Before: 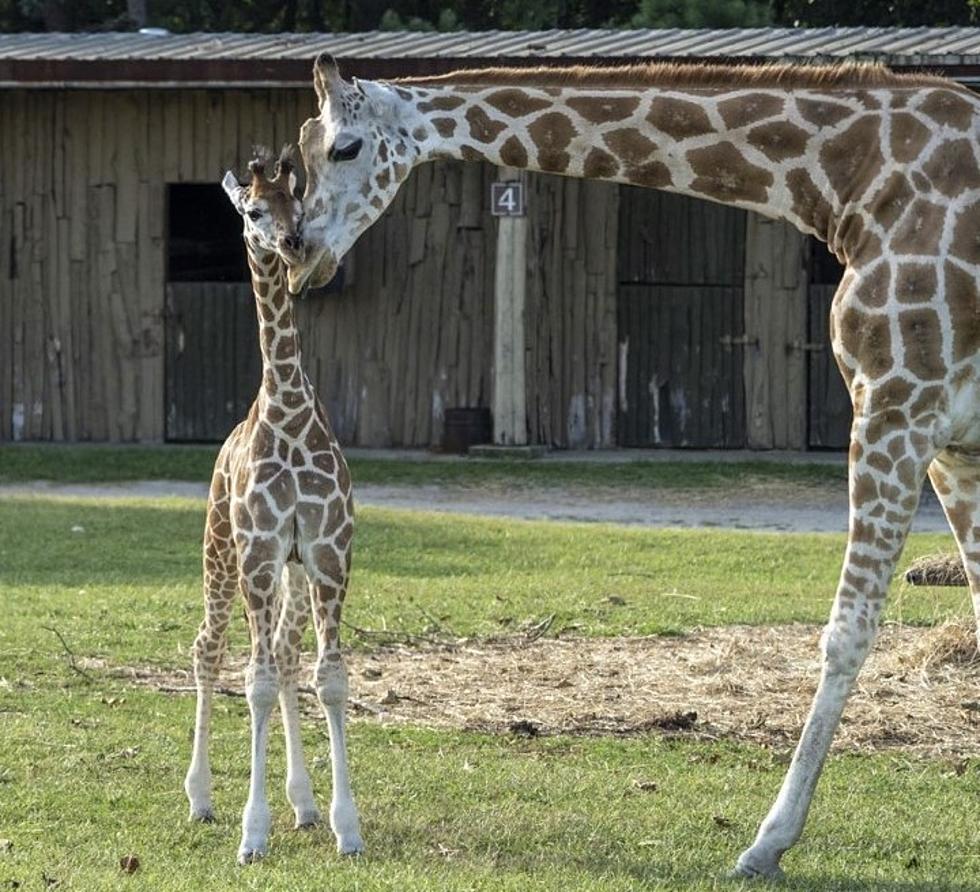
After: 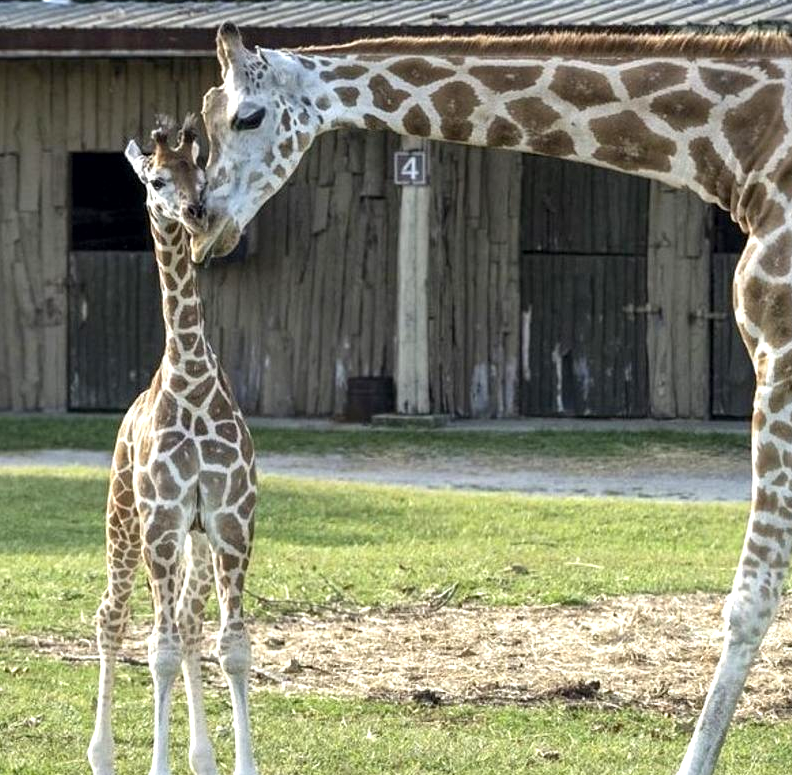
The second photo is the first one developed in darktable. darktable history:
crop: left 9.929%, top 3.475%, right 9.188%, bottom 9.529%
exposure: black level correction 0.001, exposure 0.5 EV, compensate exposure bias true, compensate highlight preservation false
local contrast: mode bilateral grid, contrast 20, coarseness 50, detail 120%, midtone range 0.2
